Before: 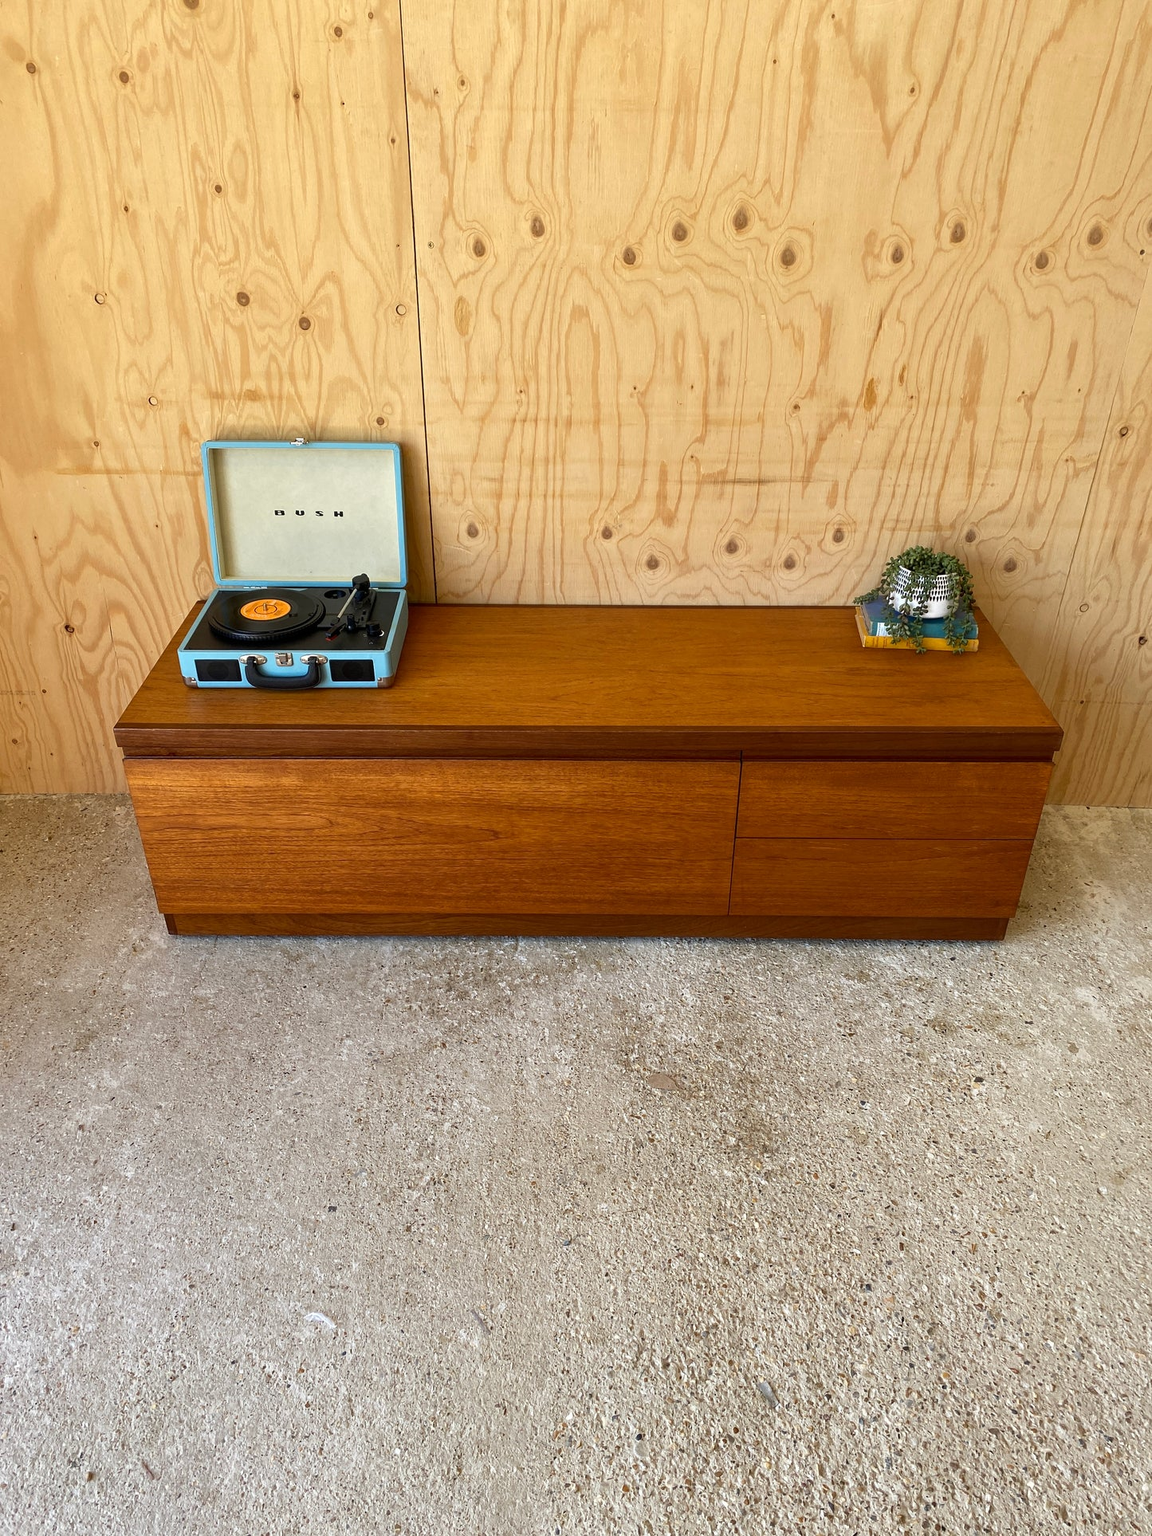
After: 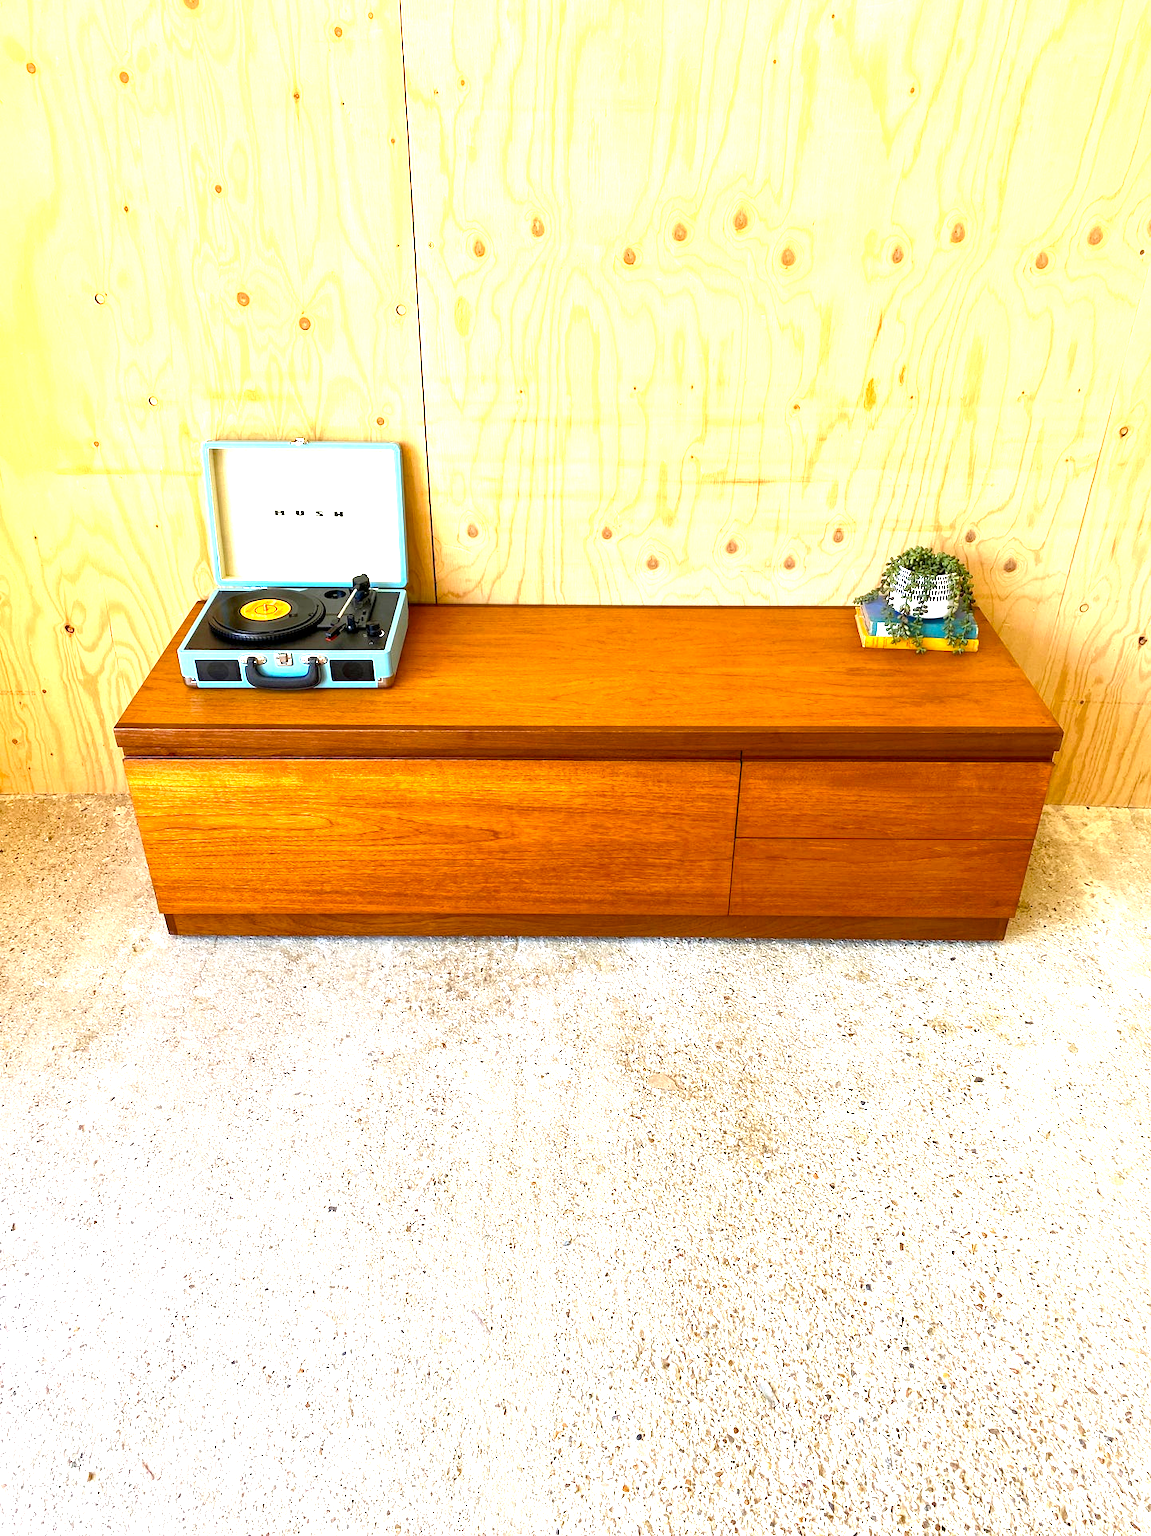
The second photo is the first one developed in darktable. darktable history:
exposure: black level correction 0.001, exposure 1.735 EV, compensate highlight preservation false
color balance rgb: linear chroma grading › shadows -8%, linear chroma grading › global chroma 10%, perceptual saturation grading › global saturation 2%, perceptual saturation grading › highlights -2%, perceptual saturation grading › mid-tones 4%, perceptual saturation grading › shadows 8%, perceptual brilliance grading › global brilliance 2%, perceptual brilliance grading › highlights -4%, global vibrance 16%, saturation formula JzAzBz (2021)
